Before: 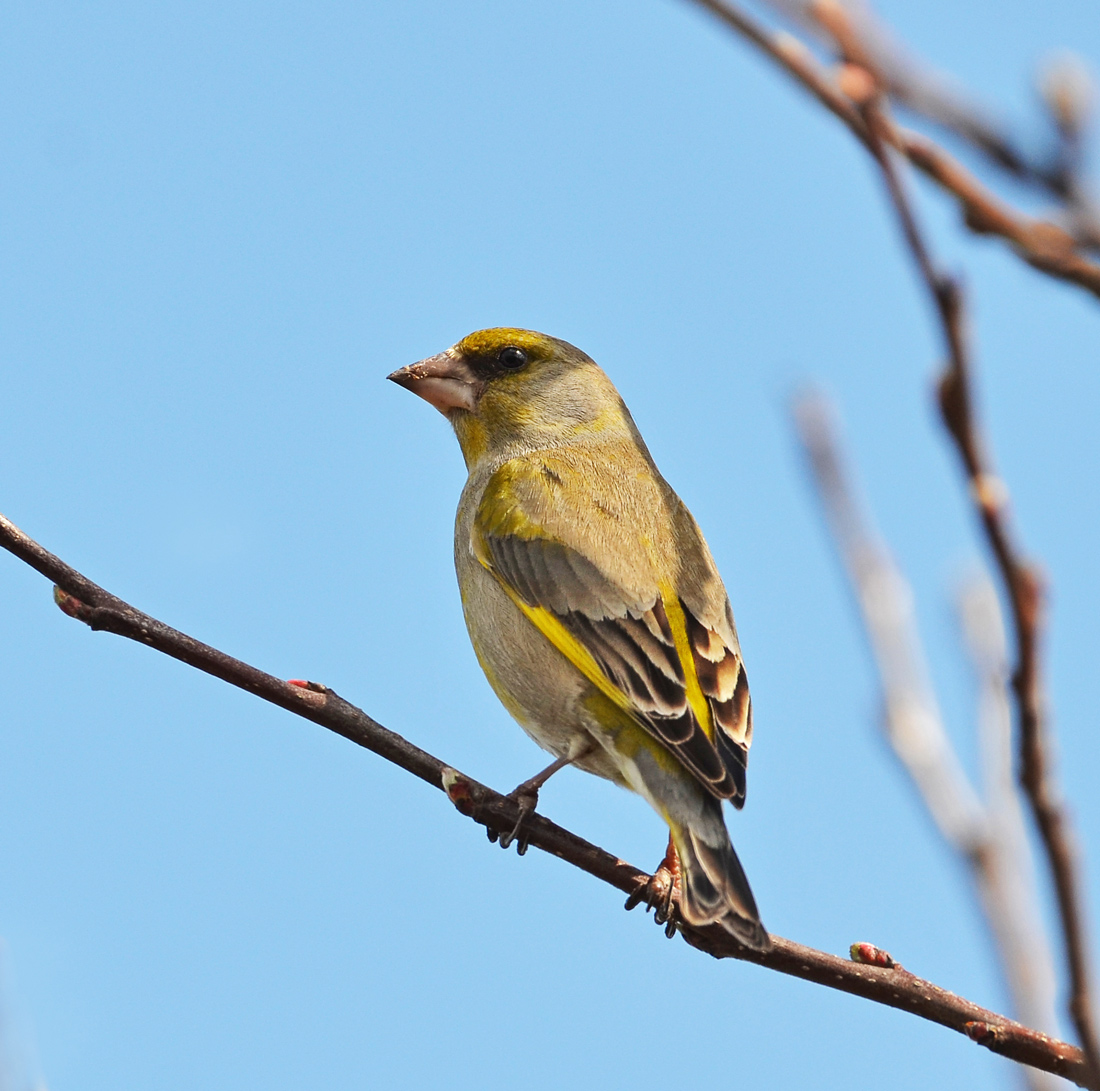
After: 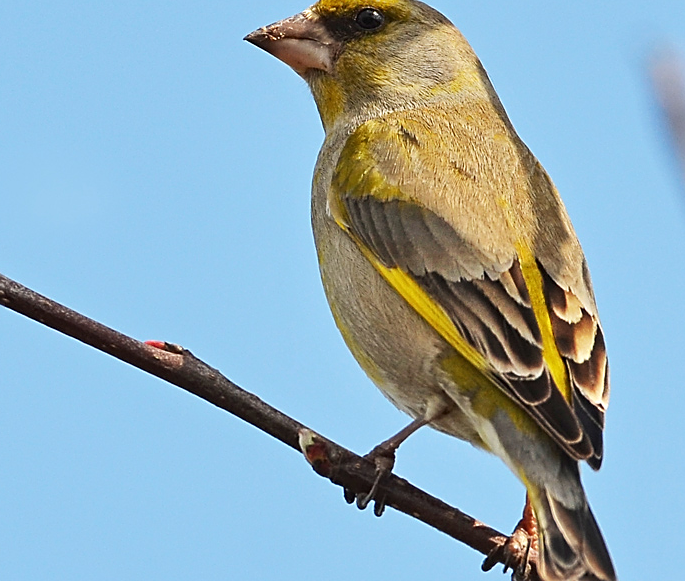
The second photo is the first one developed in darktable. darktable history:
crop: left 13.067%, top 31.134%, right 24.61%, bottom 15.574%
sharpen: on, module defaults
